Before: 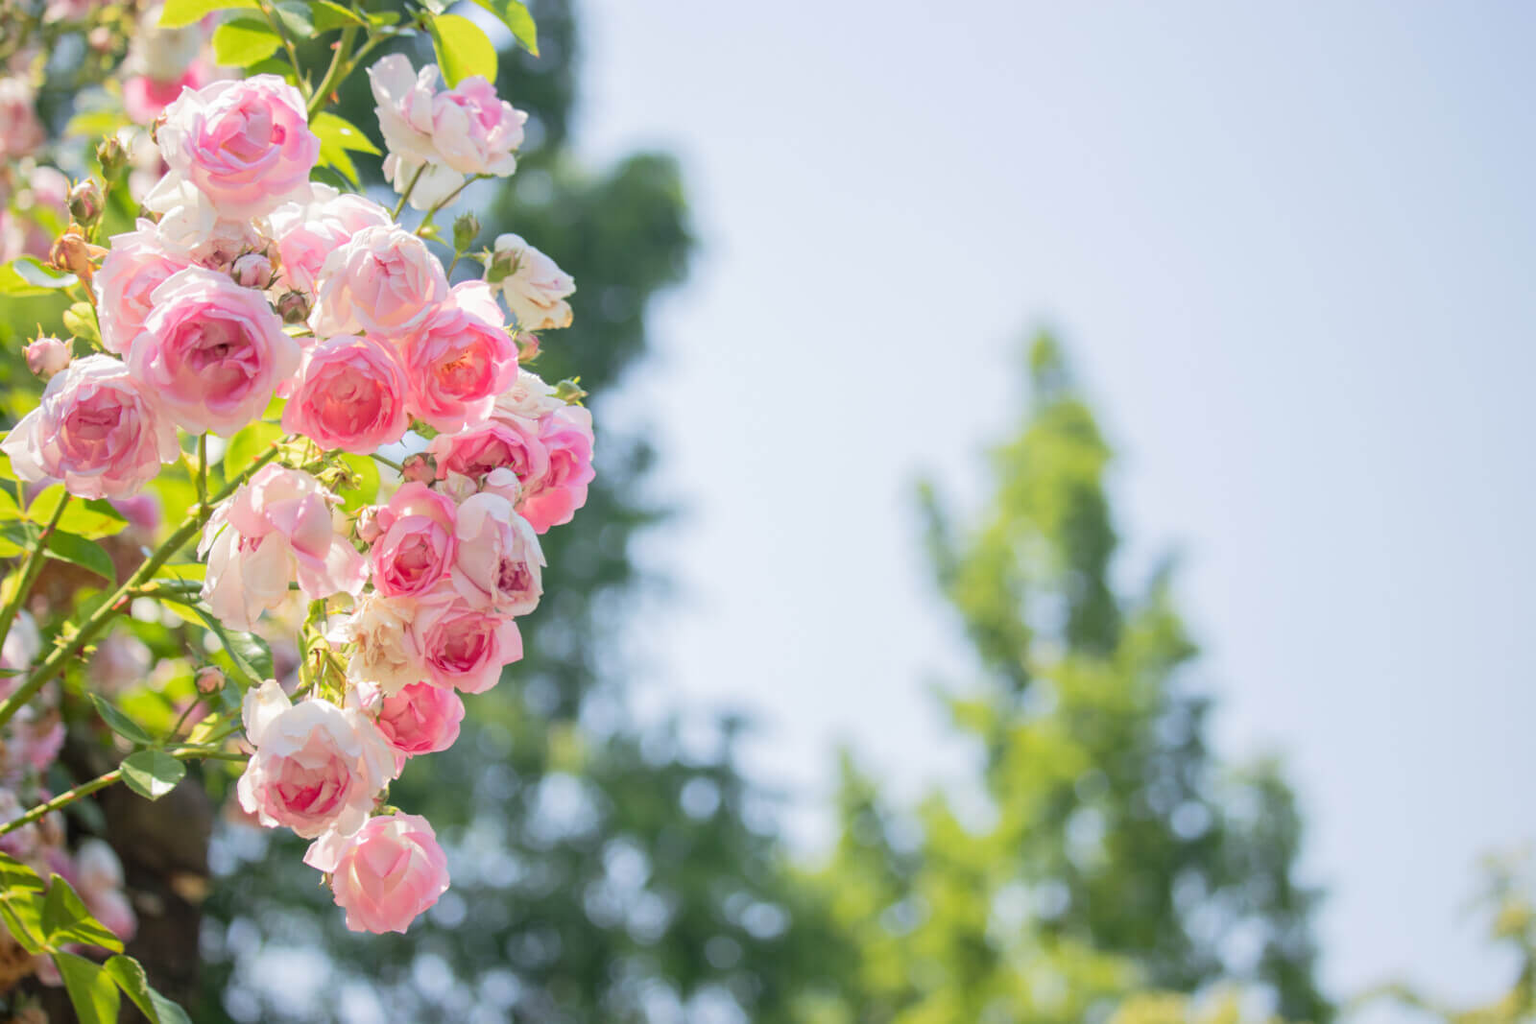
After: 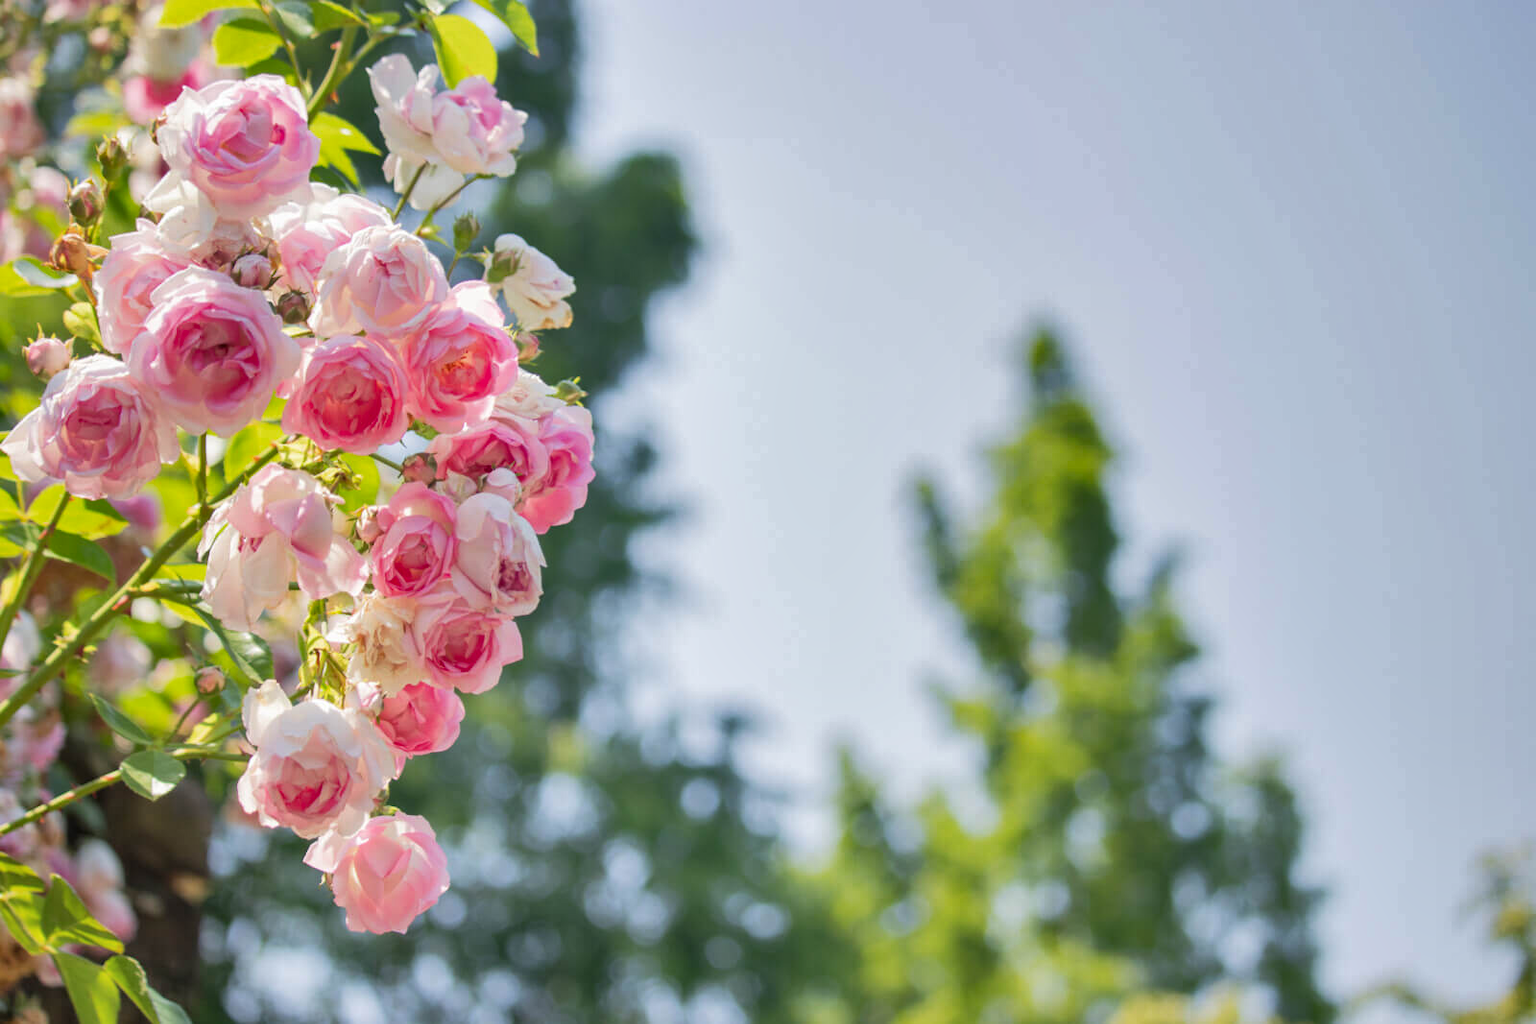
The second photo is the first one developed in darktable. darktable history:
shadows and highlights: shadows 73.92, highlights -61.14, soften with gaussian
